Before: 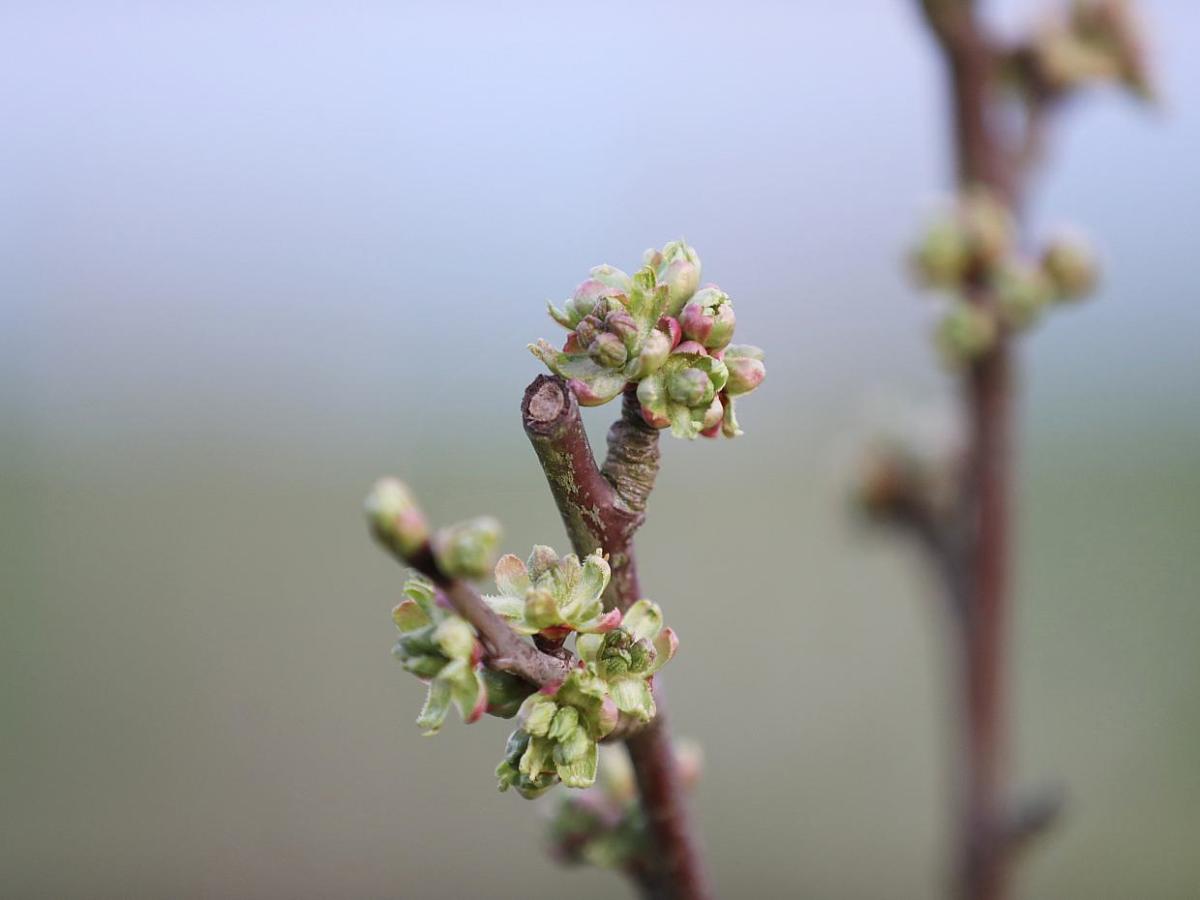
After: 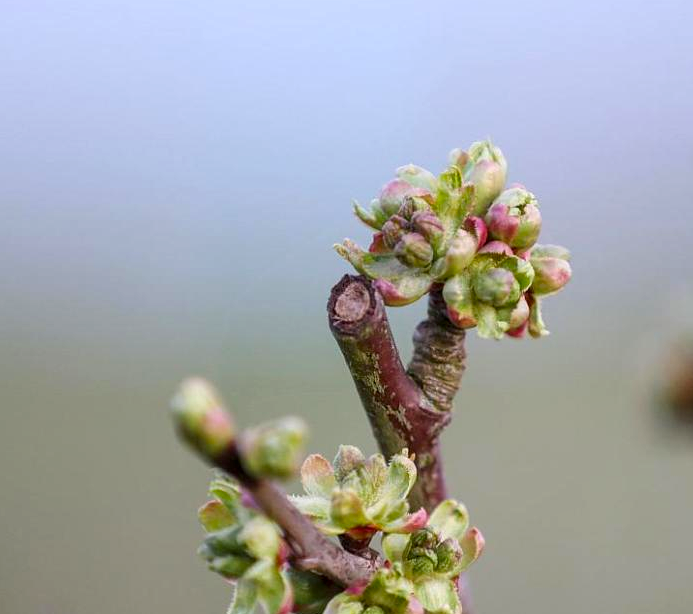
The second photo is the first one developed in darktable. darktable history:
color balance rgb: perceptual saturation grading › global saturation 20%, global vibrance 20%
crop: left 16.202%, top 11.208%, right 26.045%, bottom 20.557%
local contrast: on, module defaults
